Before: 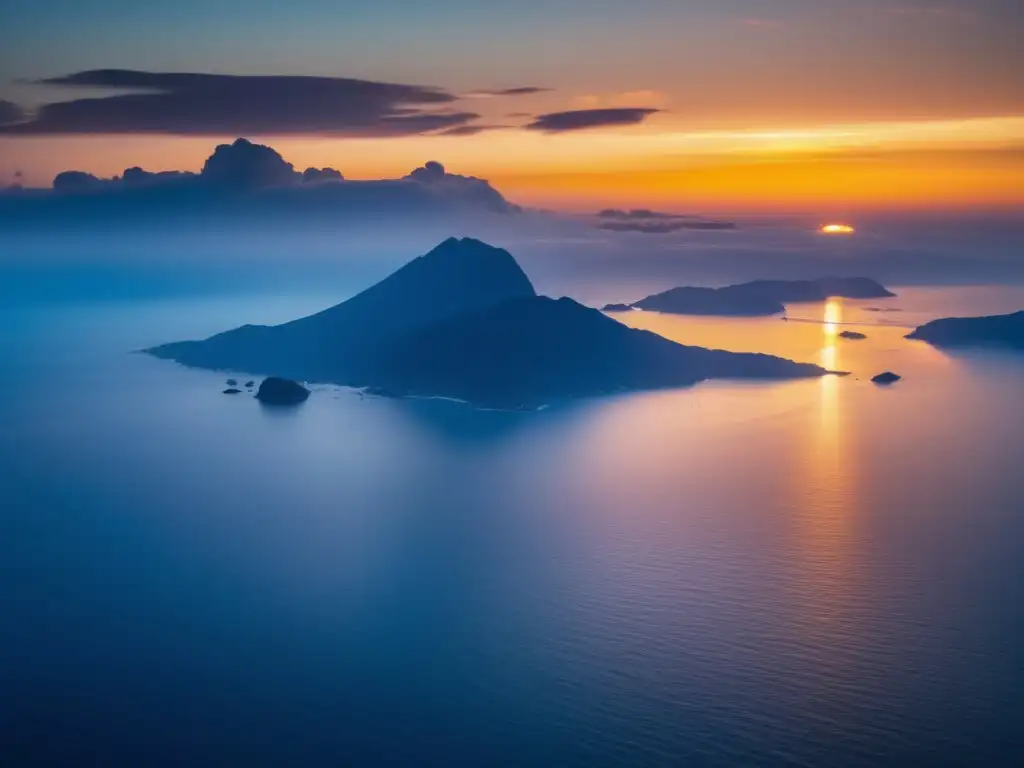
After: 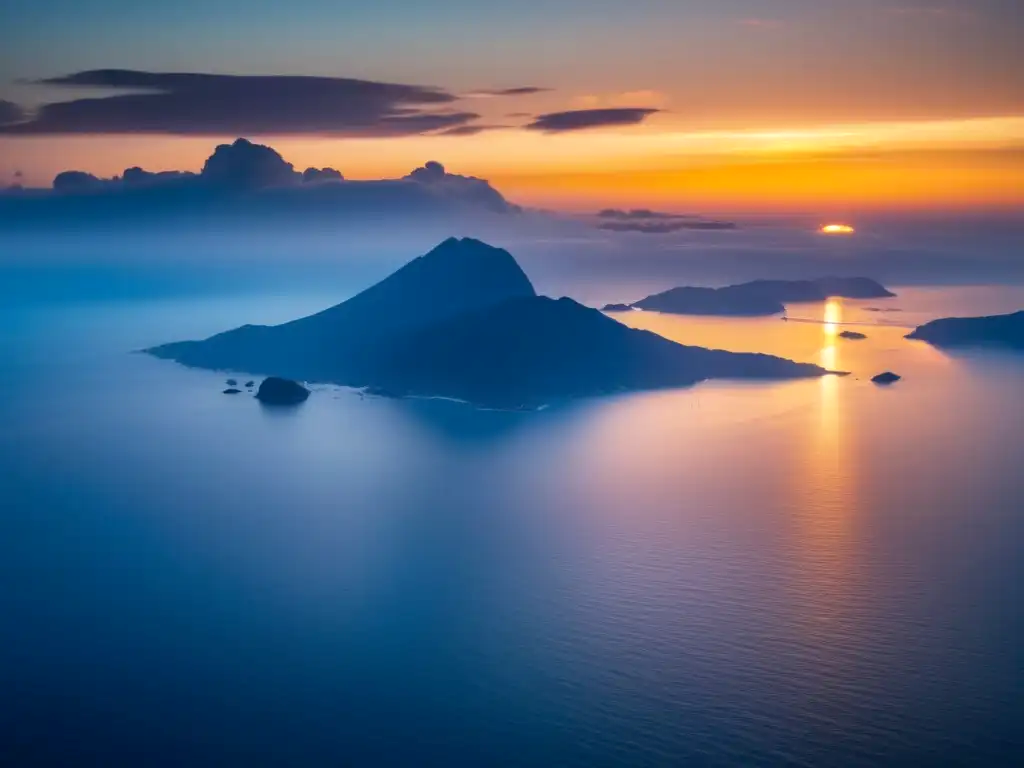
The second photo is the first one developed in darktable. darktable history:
exposure: black level correction 0.002, exposure 0.149 EV, compensate highlight preservation false
